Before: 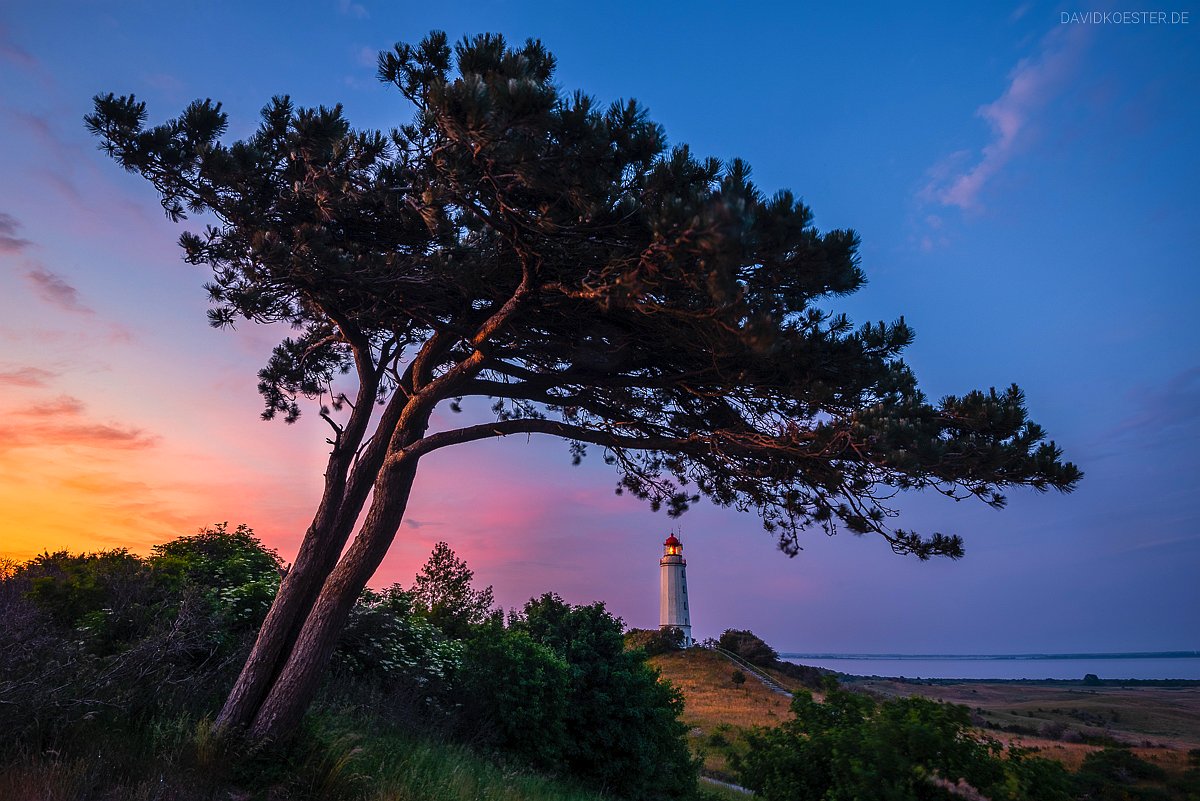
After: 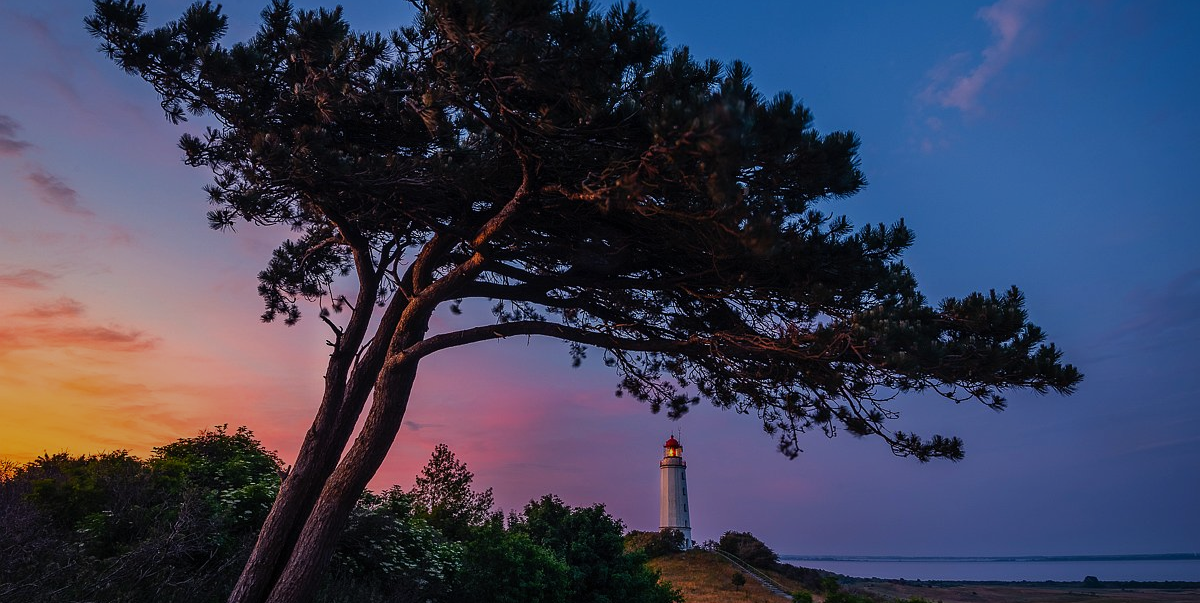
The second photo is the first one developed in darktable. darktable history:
crop and rotate: top 12.31%, bottom 12.336%
exposure: black level correction 0, exposure -0.697 EV, compensate highlight preservation false
